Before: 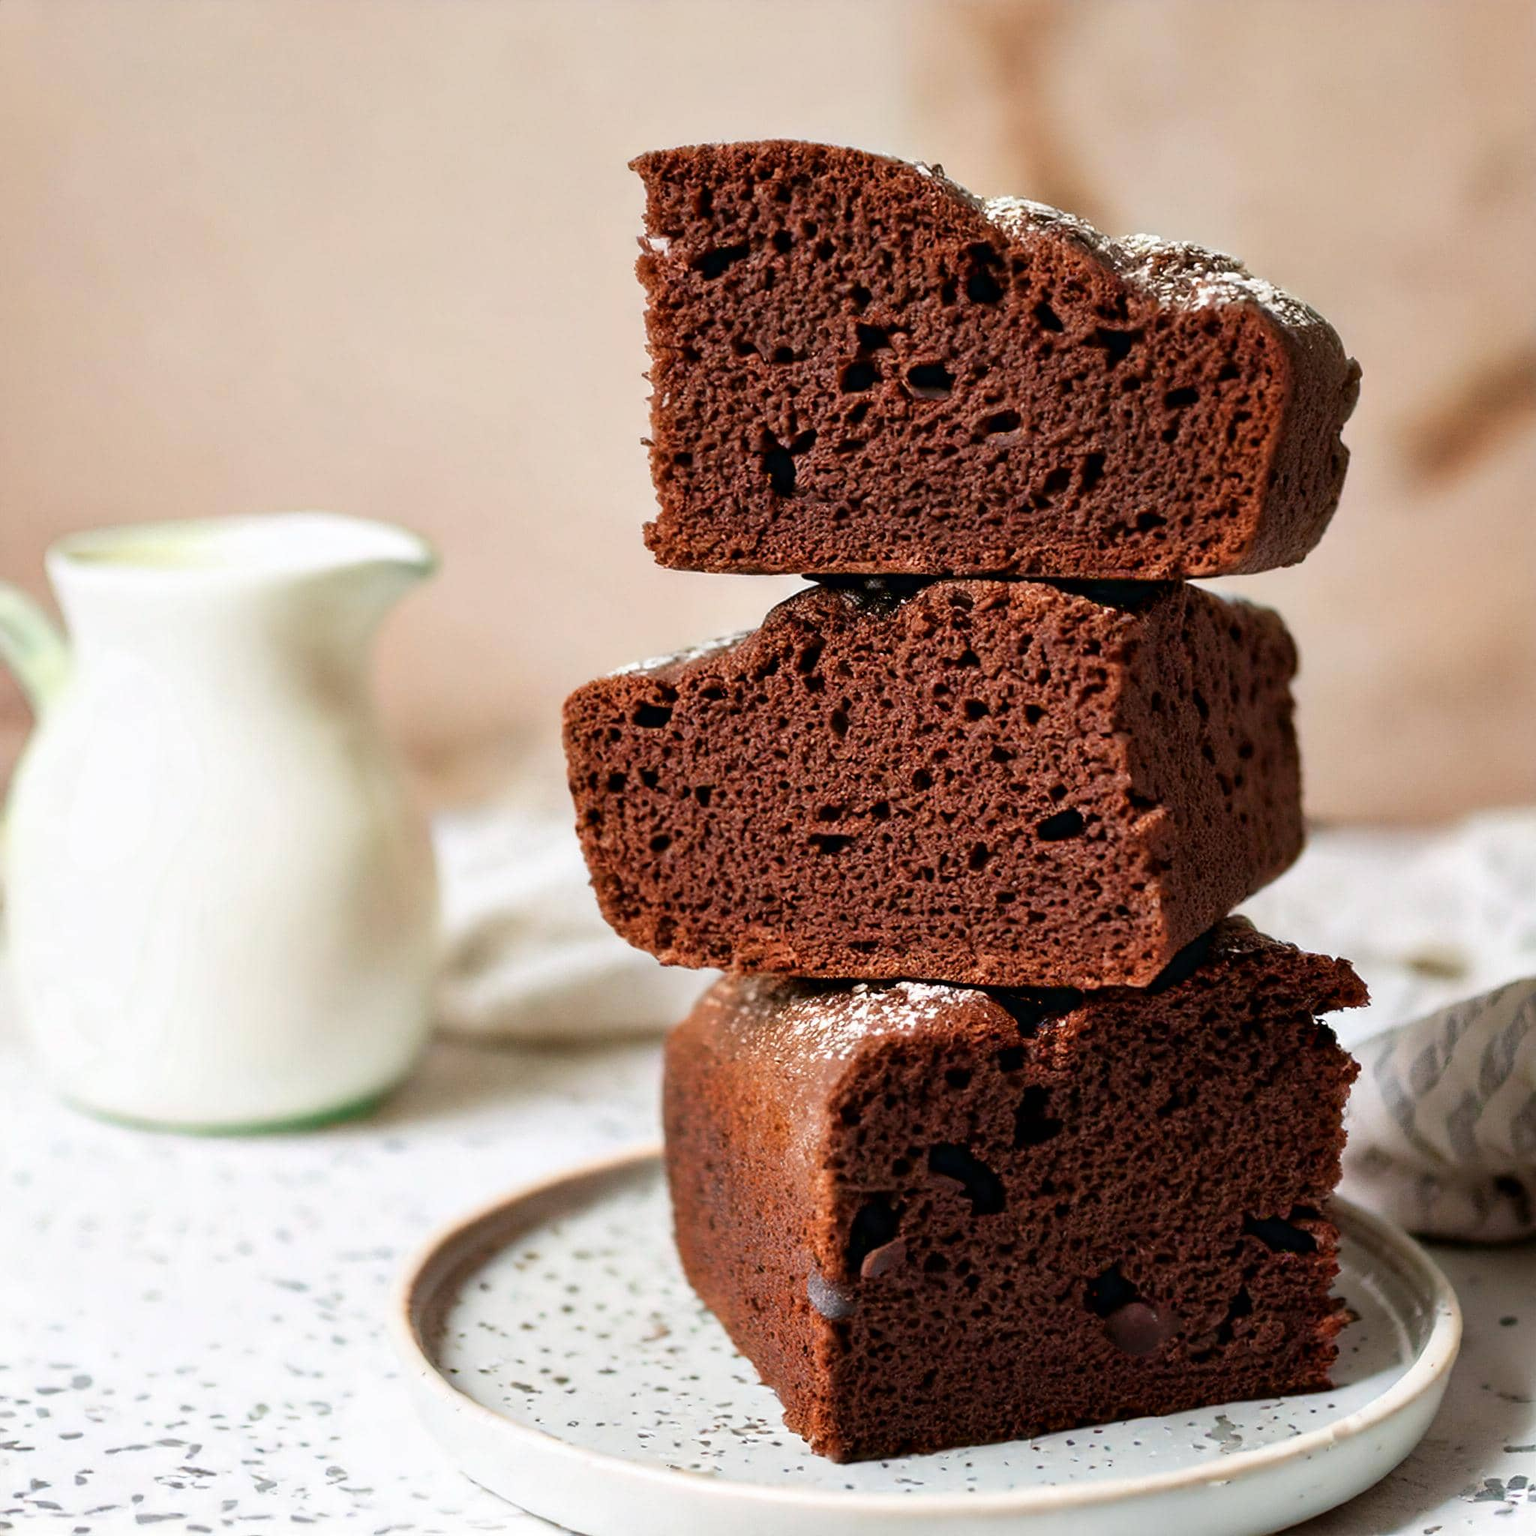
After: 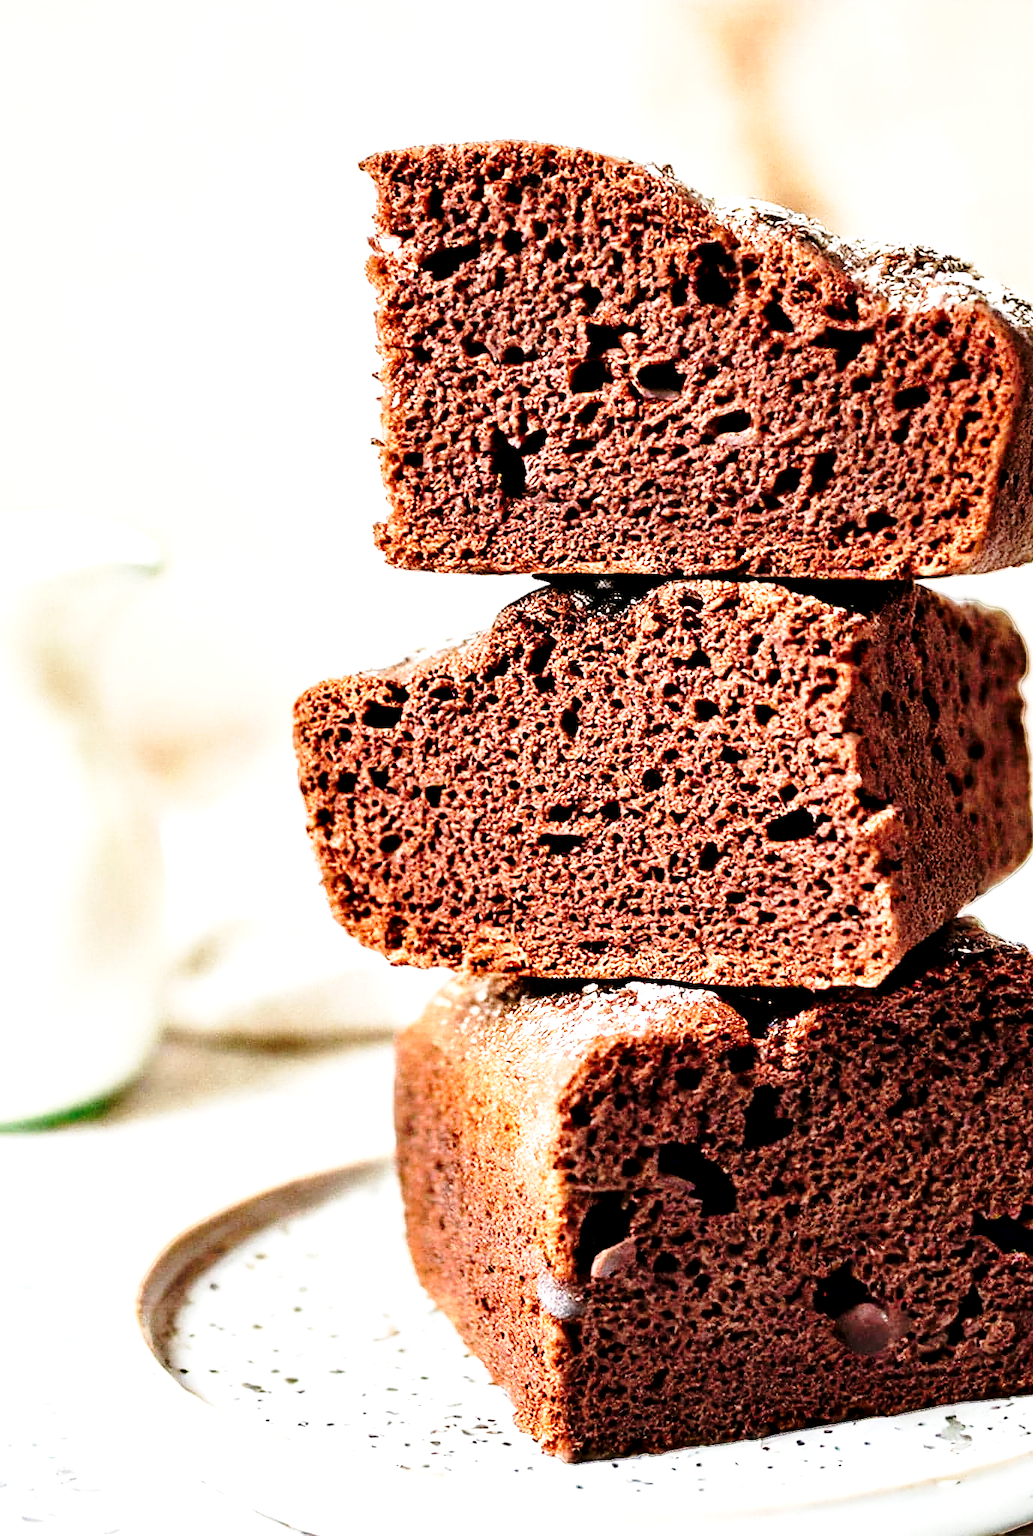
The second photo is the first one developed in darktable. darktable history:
sharpen: radius 1.05, threshold 0.986
crop and rotate: left 17.585%, right 15.126%
base curve: curves: ch0 [(0, 0) (0.028, 0.03) (0.121, 0.232) (0.46, 0.748) (0.859, 0.968) (1, 1)], preserve colors none
contrast equalizer: y [[0.601, 0.6, 0.598, 0.598, 0.6, 0.601], [0.5 ×6], [0.5 ×6], [0 ×6], [0 ×6]]
exposure: black level correction 0, exposure 1 EV, compensate highlight preservation false
